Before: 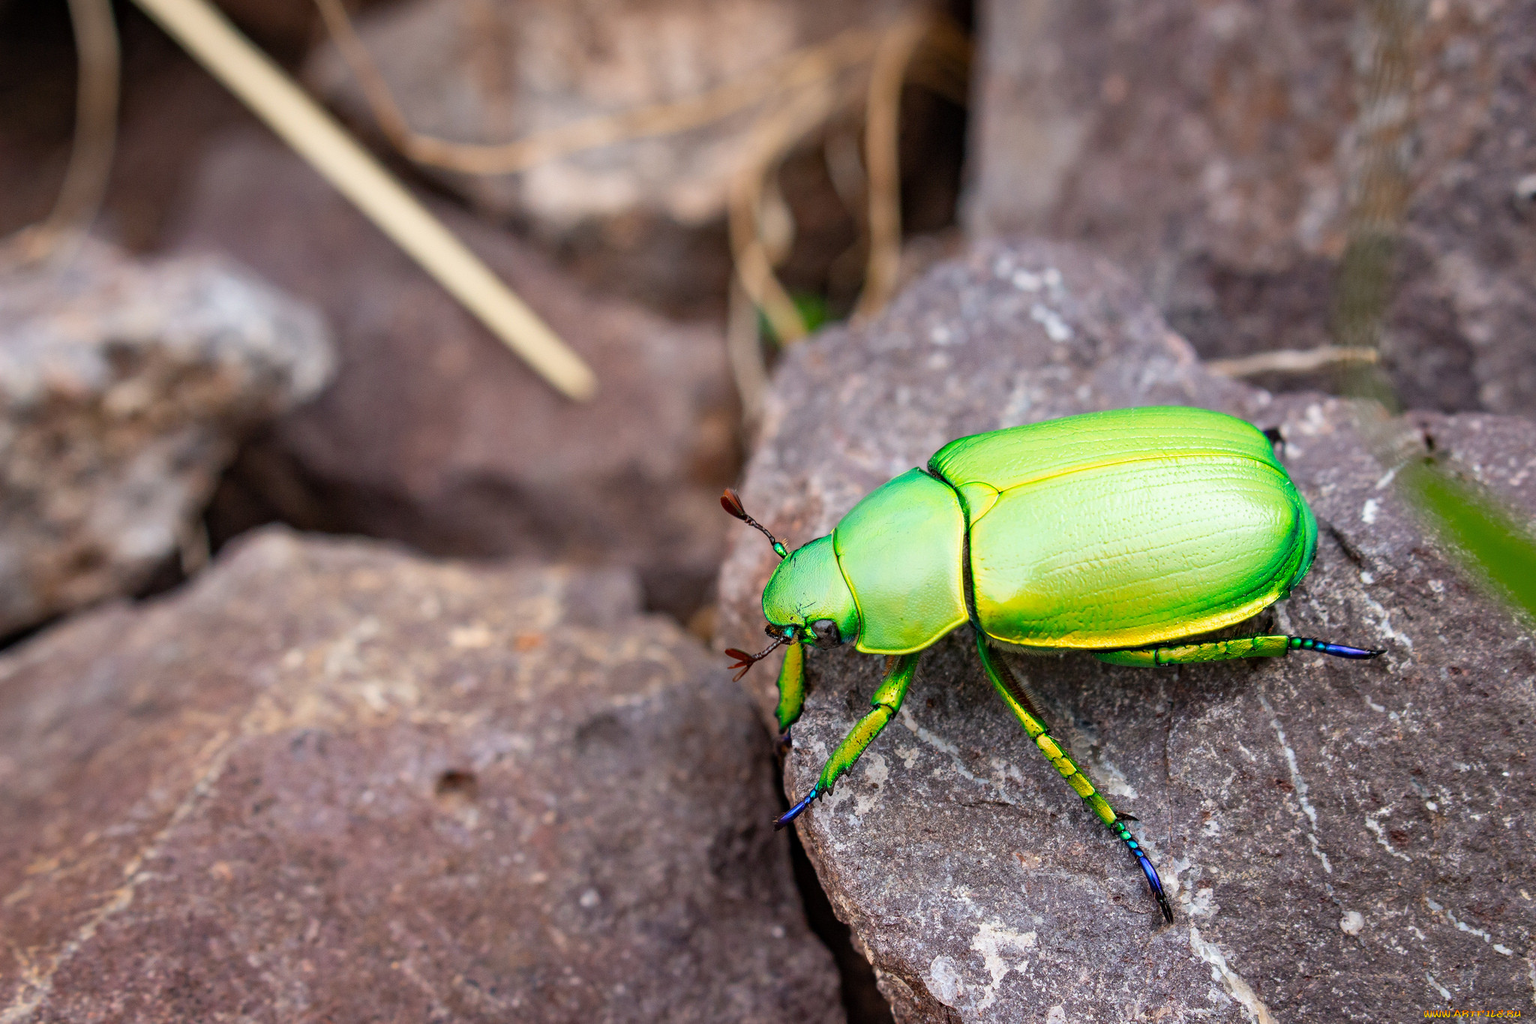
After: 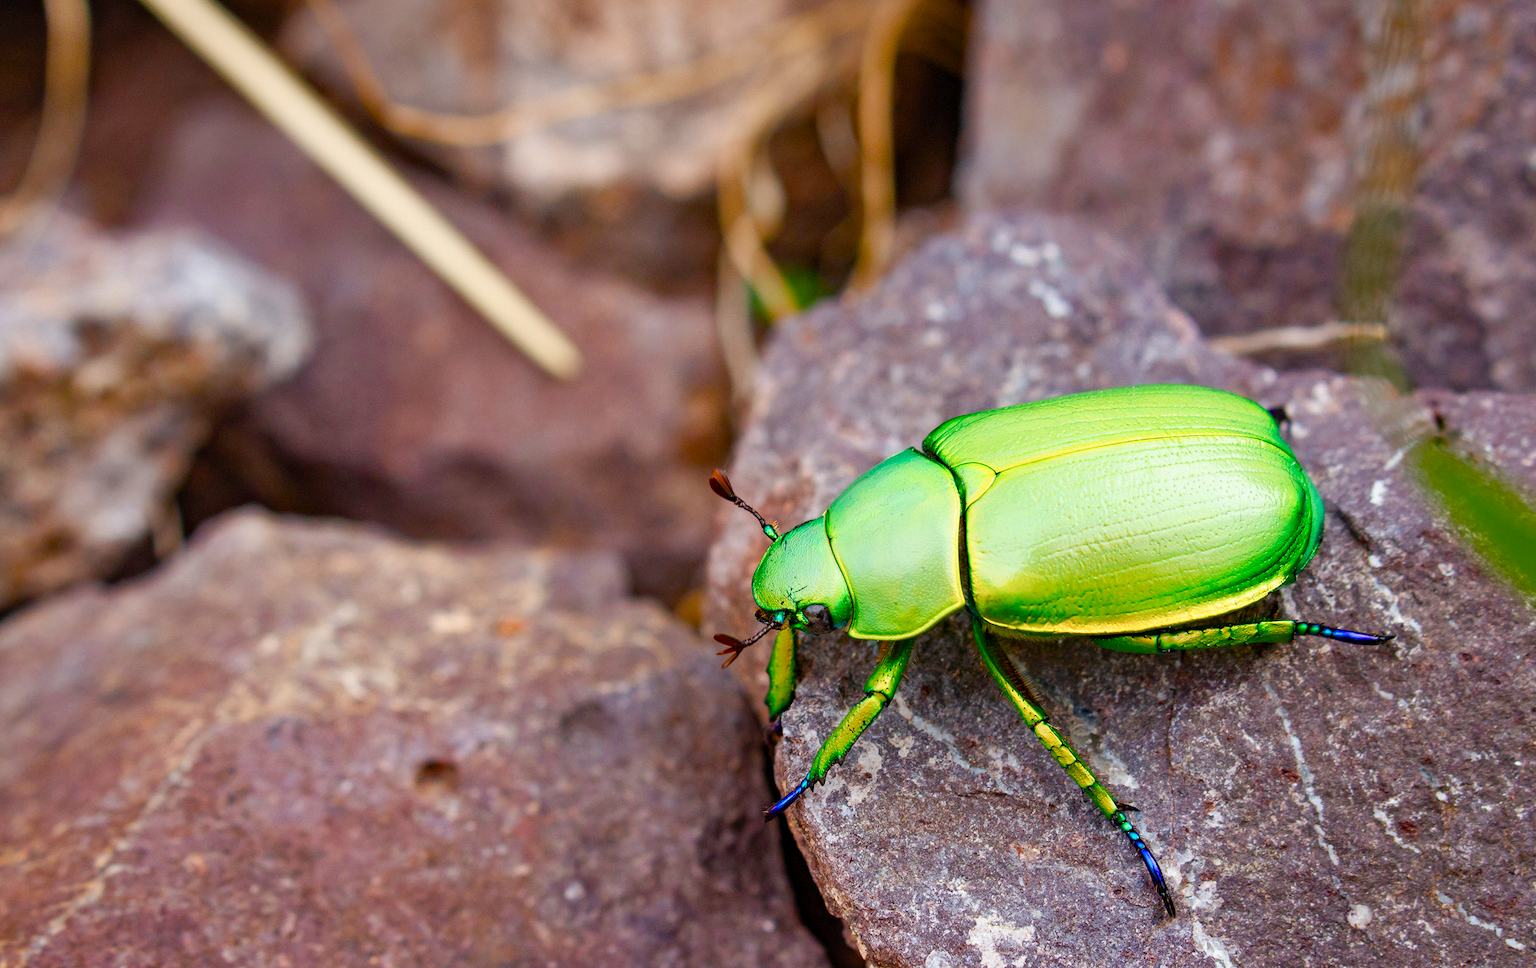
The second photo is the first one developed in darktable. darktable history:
crop: left 2.127%, top 3.271%, right 0.755%, bottom 4.873%
color balance rgb: perceptual saturation grading › global saturation 0.989%, perceptual saturation grading › highlights -29.031%, perceptual saturation grading › mid-tones 29.568%, perceptual saturation grading › shadows 59.988%, global vibrance 40.093%
tone equalizer: on, module defaults
shadows and highlights: low approximation 0.01, soften with gaussian
